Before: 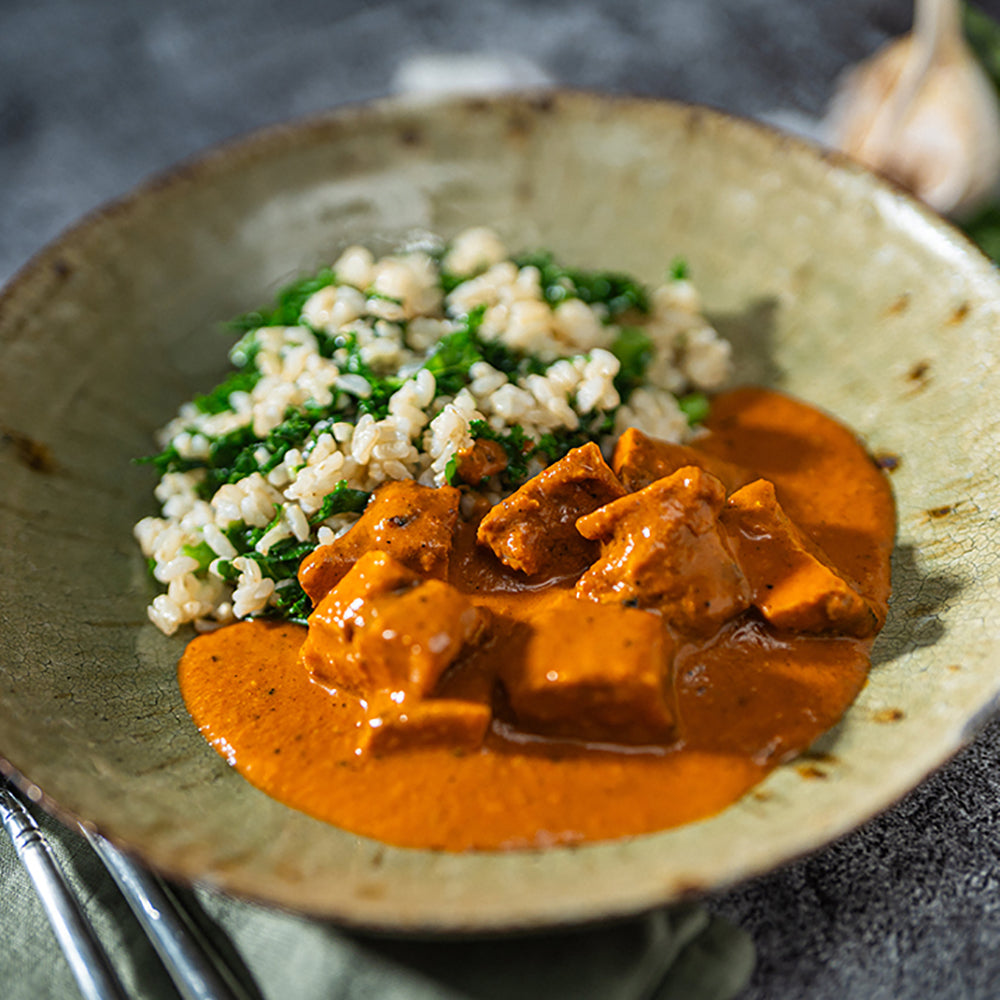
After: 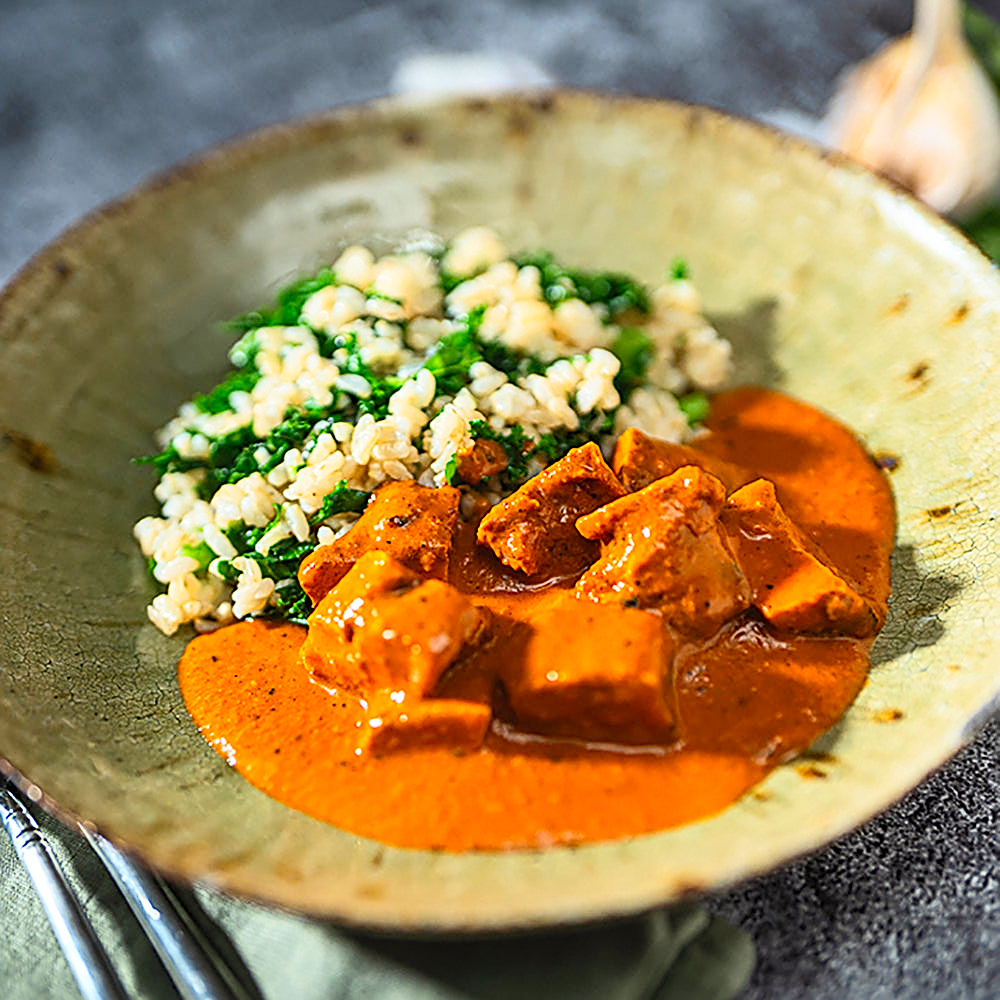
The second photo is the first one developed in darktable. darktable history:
sharpen: amount 0.896
contrast brightness saturation: contrast 0.245, brightness 0.242, saturation 0.387
tone equalizer: on, module defaults
